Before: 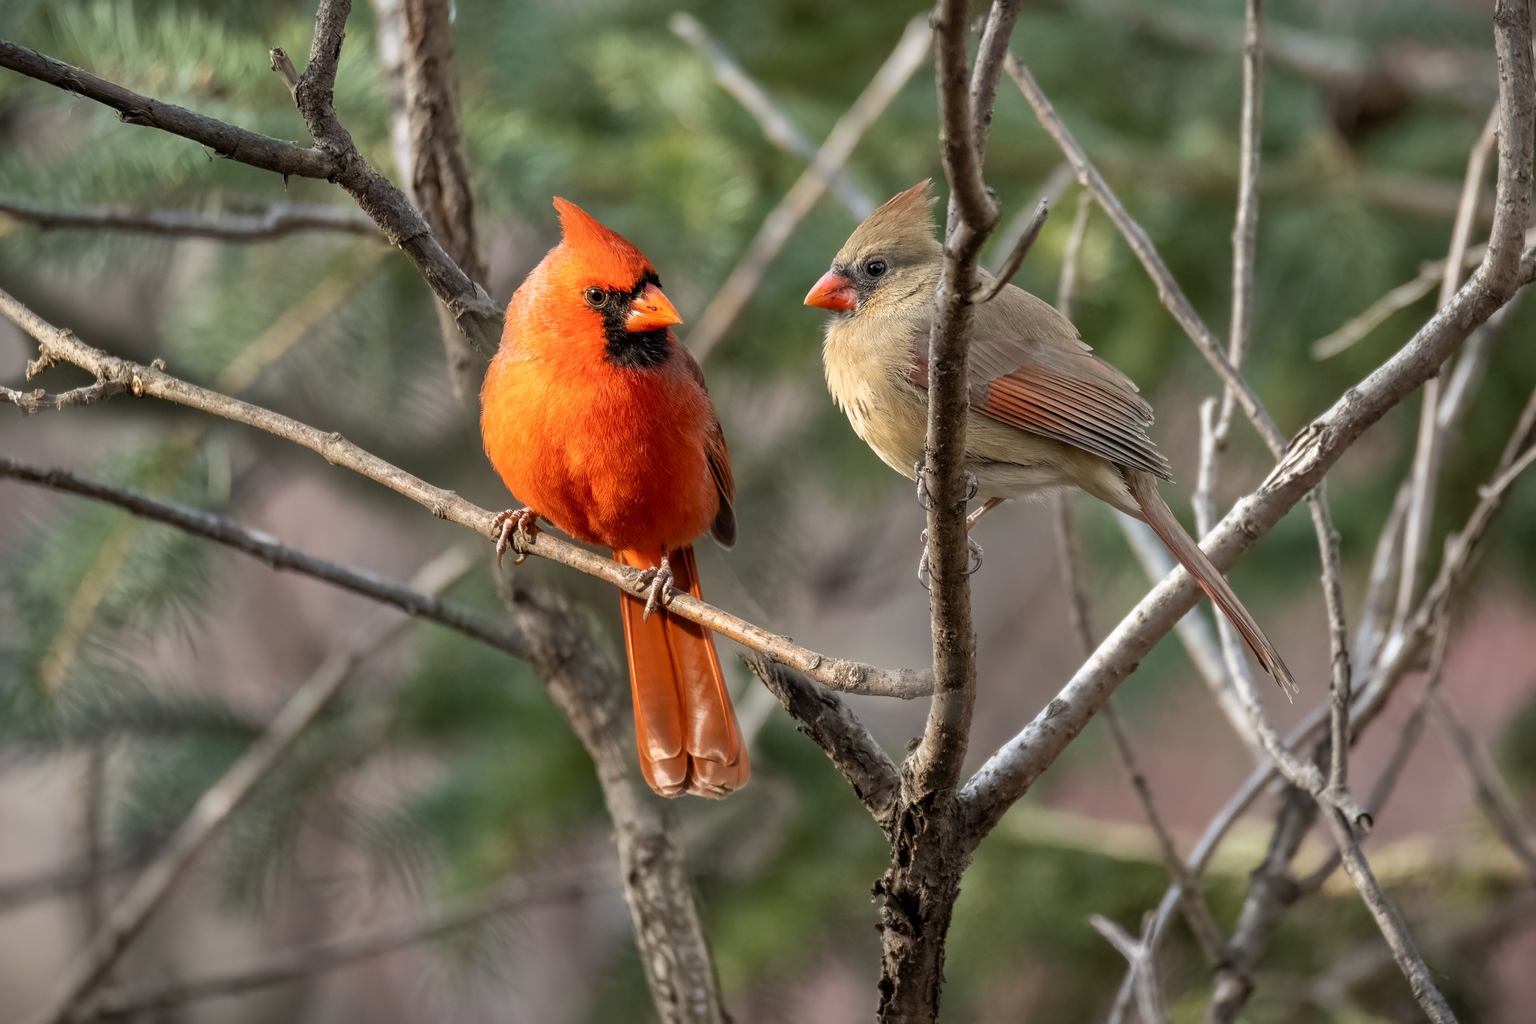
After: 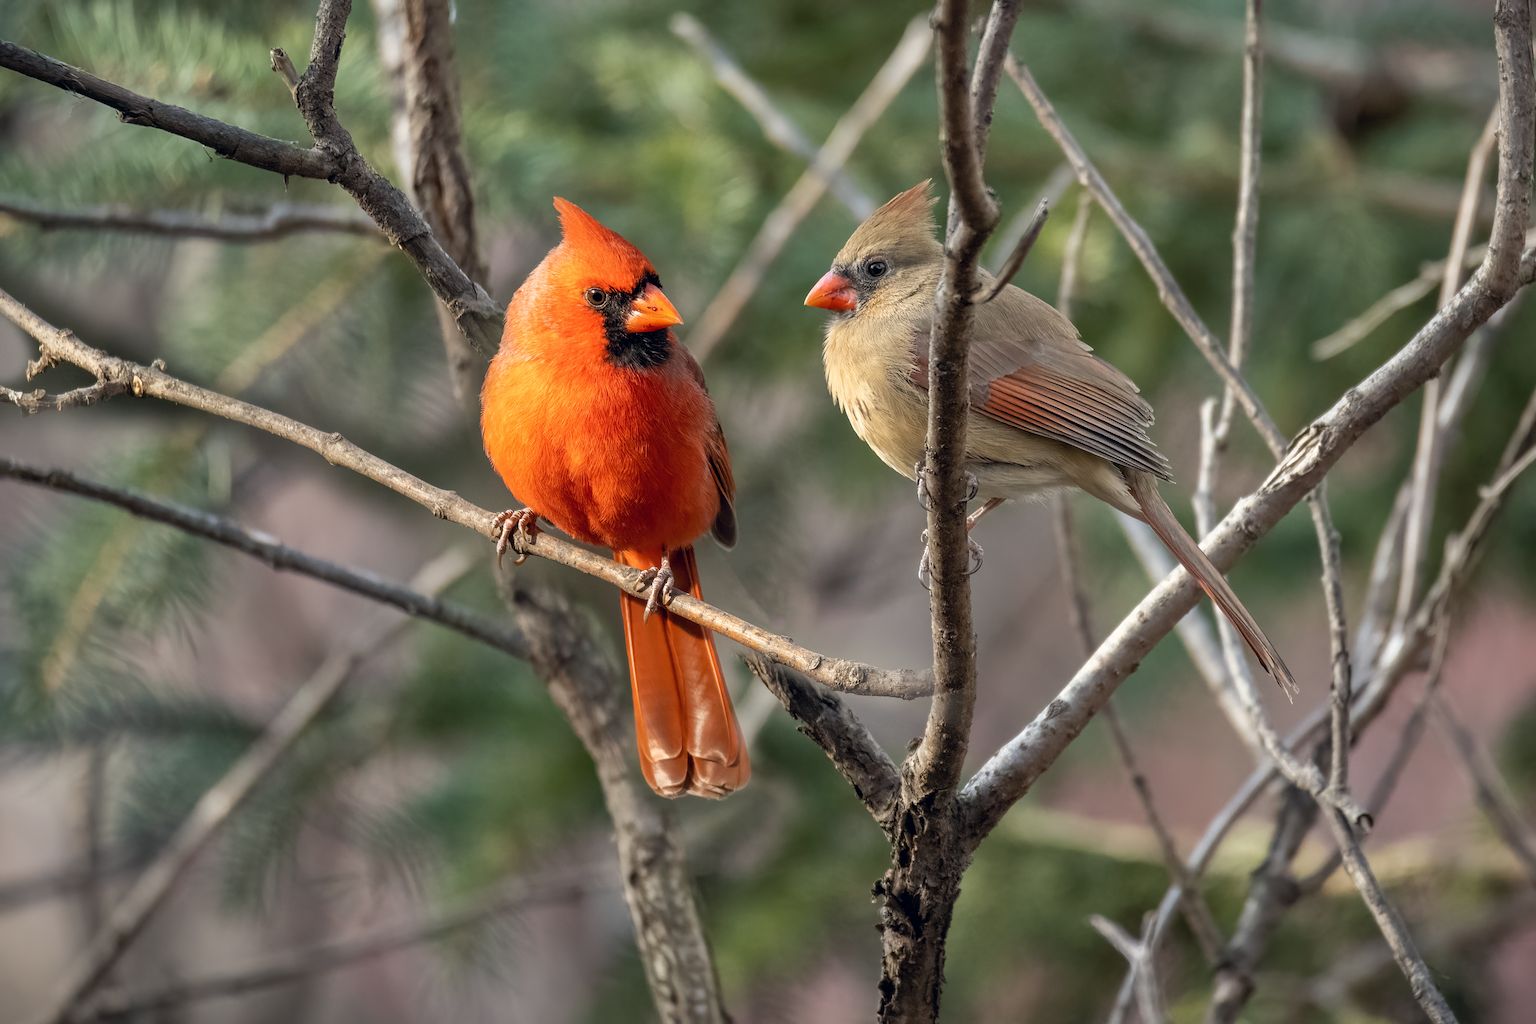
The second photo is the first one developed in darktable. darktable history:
color correction: highlights a* 0.207, highlights b* 2.7, shadows a* -0.874, shadows b* -4.78
sharpen: amount 0.2
